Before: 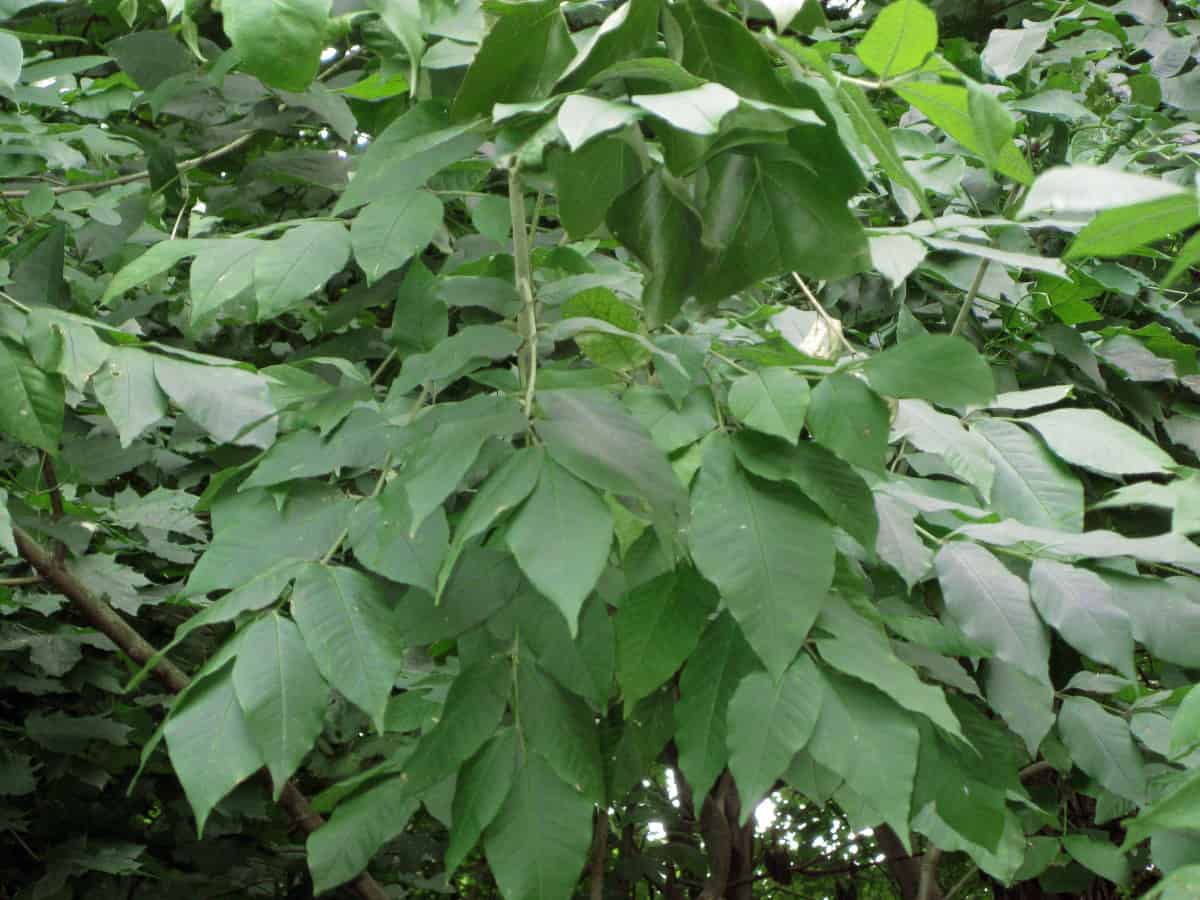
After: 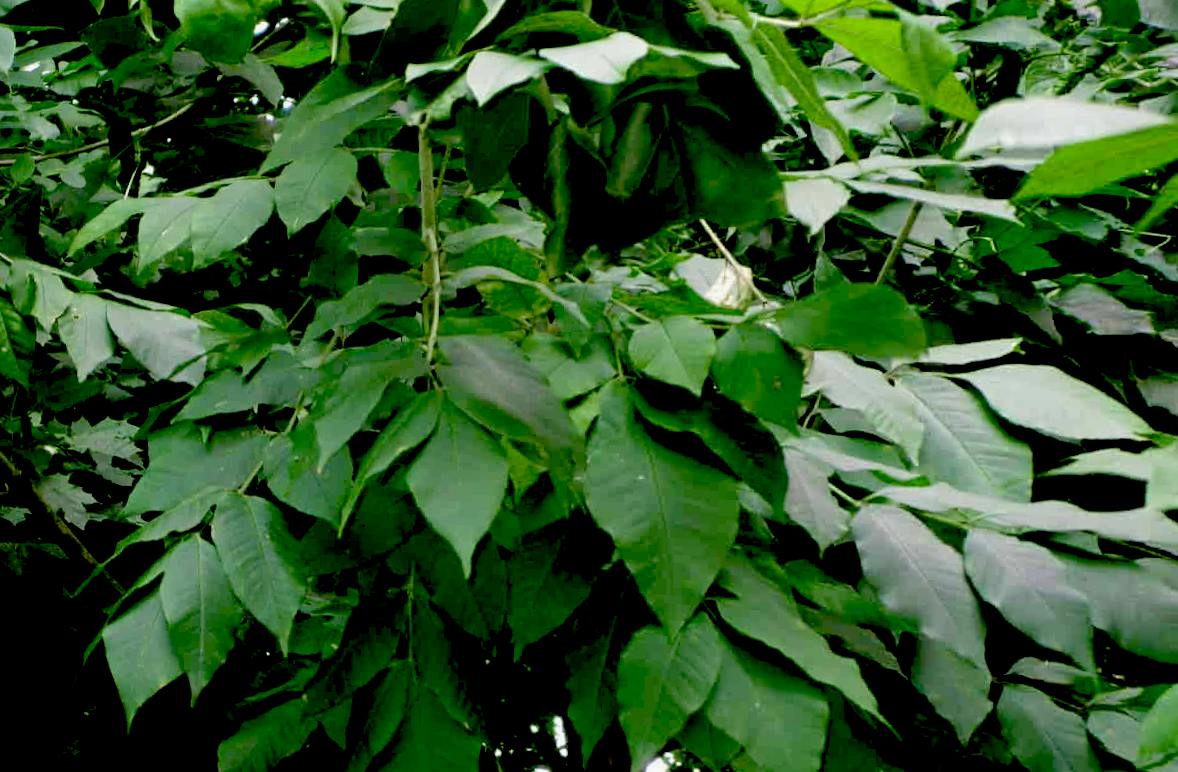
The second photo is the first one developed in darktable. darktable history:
rotate and perspective: rotation 1.69°, lens shift (vertical) -0.023, lens shift (horizontal) -0.291, crop left 0.025, crop right 0.988, crop top 0.092, crop bottom 0.842
exposure: black level correction 0.1, exposure -0.092 EV, compensate highlight preservation false
